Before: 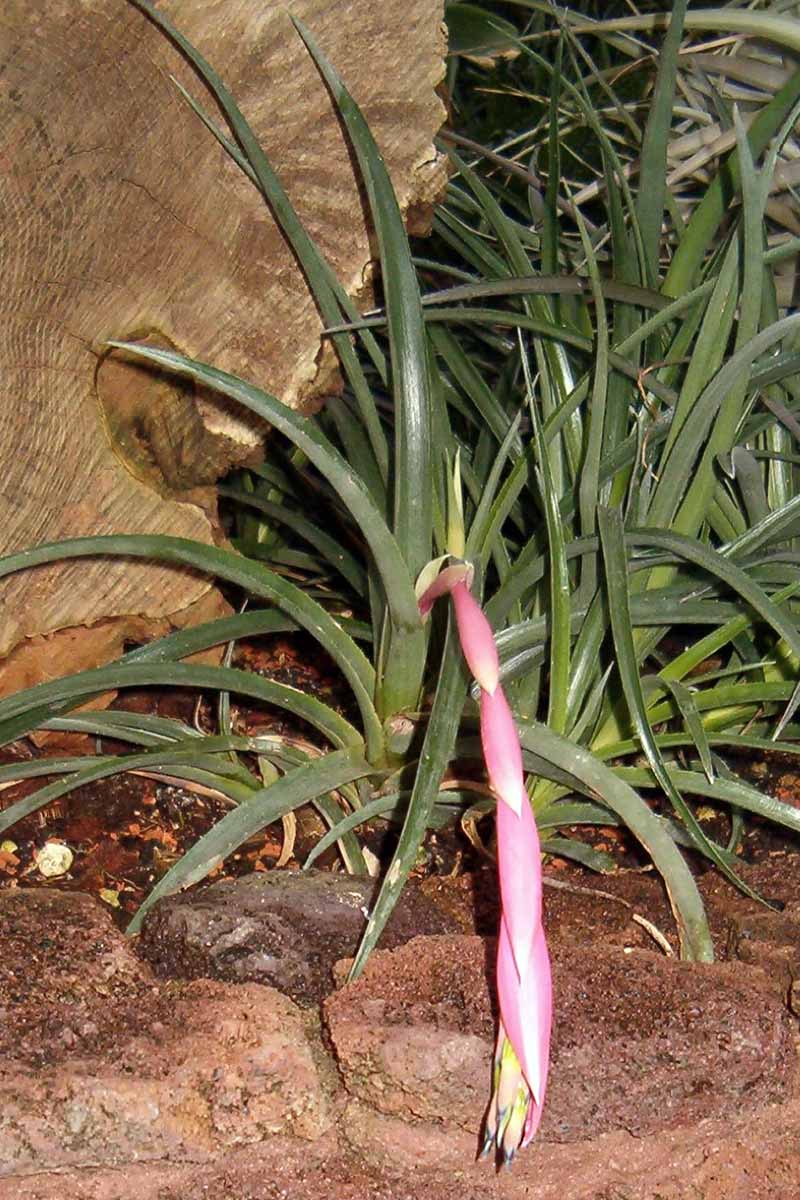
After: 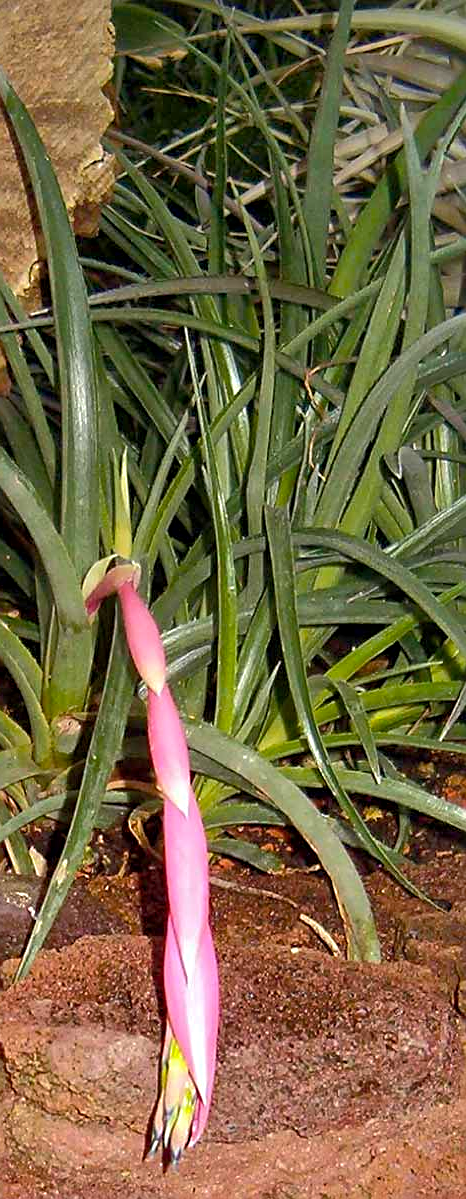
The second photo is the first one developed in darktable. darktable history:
color balance rgb: perceptual saturation grading › global saturation 17.669%, global vibrance 20%
sharpen: on, module defaults
shadows and highlights: on, module defaults
crop: left 41.673%
local contrast: mode bilateral grid, contrast 19, coarseness 50, detail 132%, midtone range 0.2
